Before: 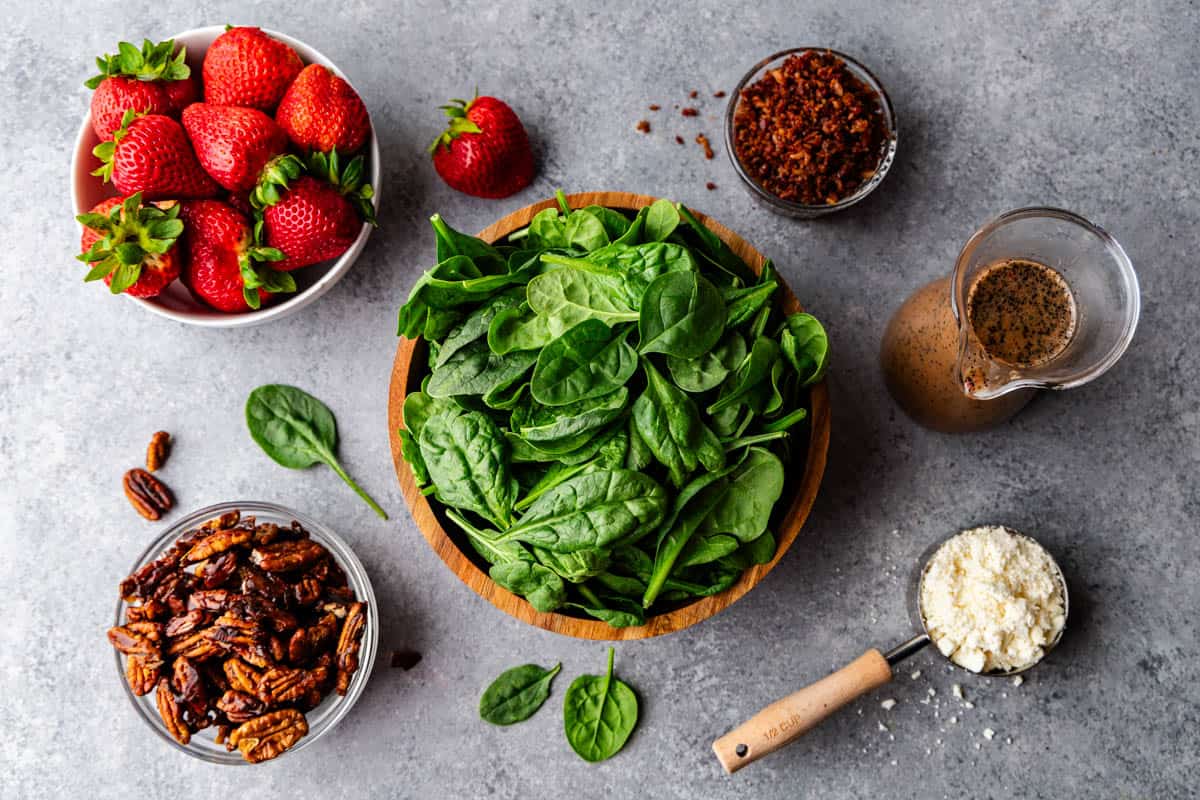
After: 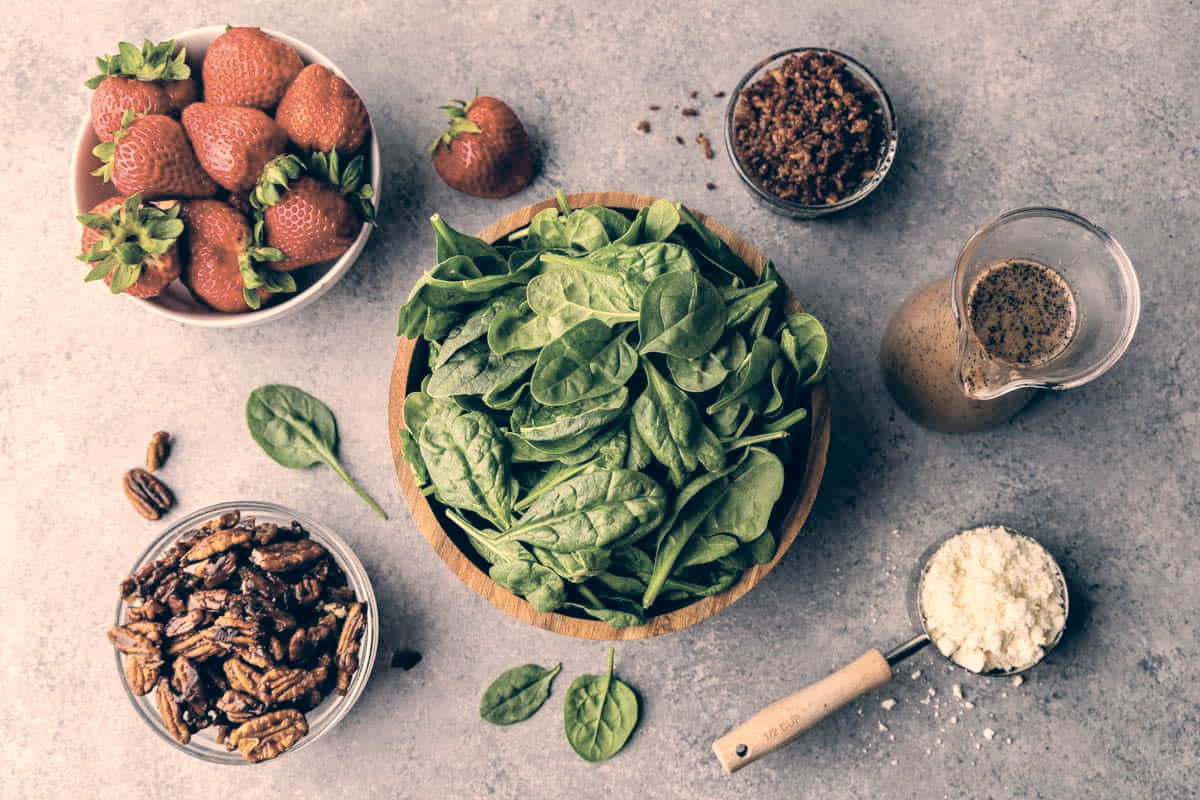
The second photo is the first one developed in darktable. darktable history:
color correction: highlights a* 10.33, highlights b* 14.84, shadows a* -10.21, shadows b* -14.85
contrast brightness saturation: brightness 0.184, saturation -0.49
